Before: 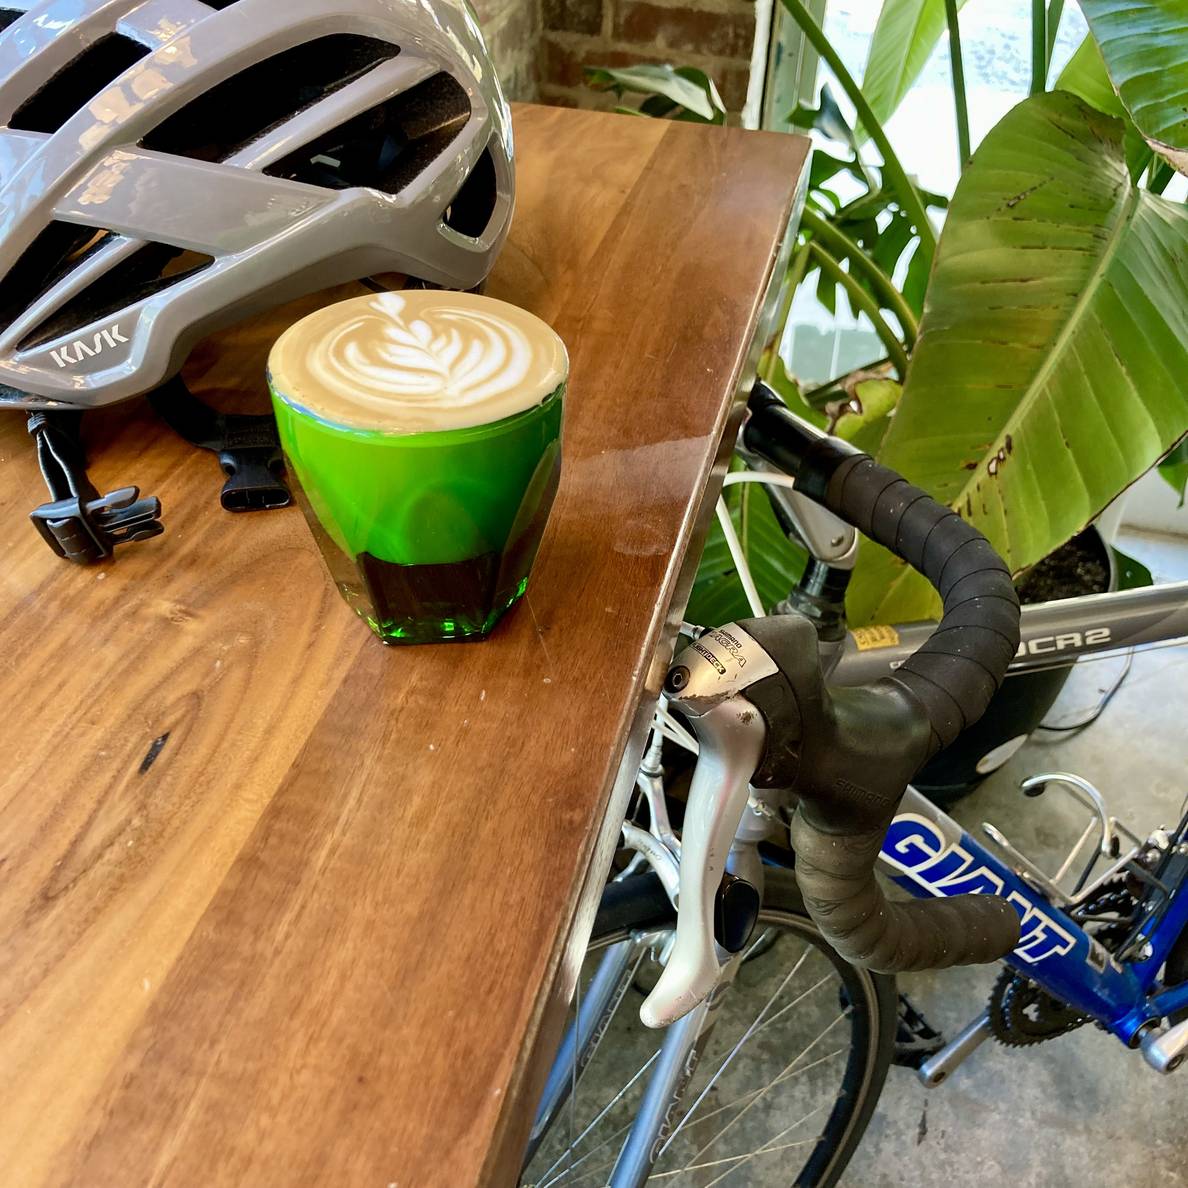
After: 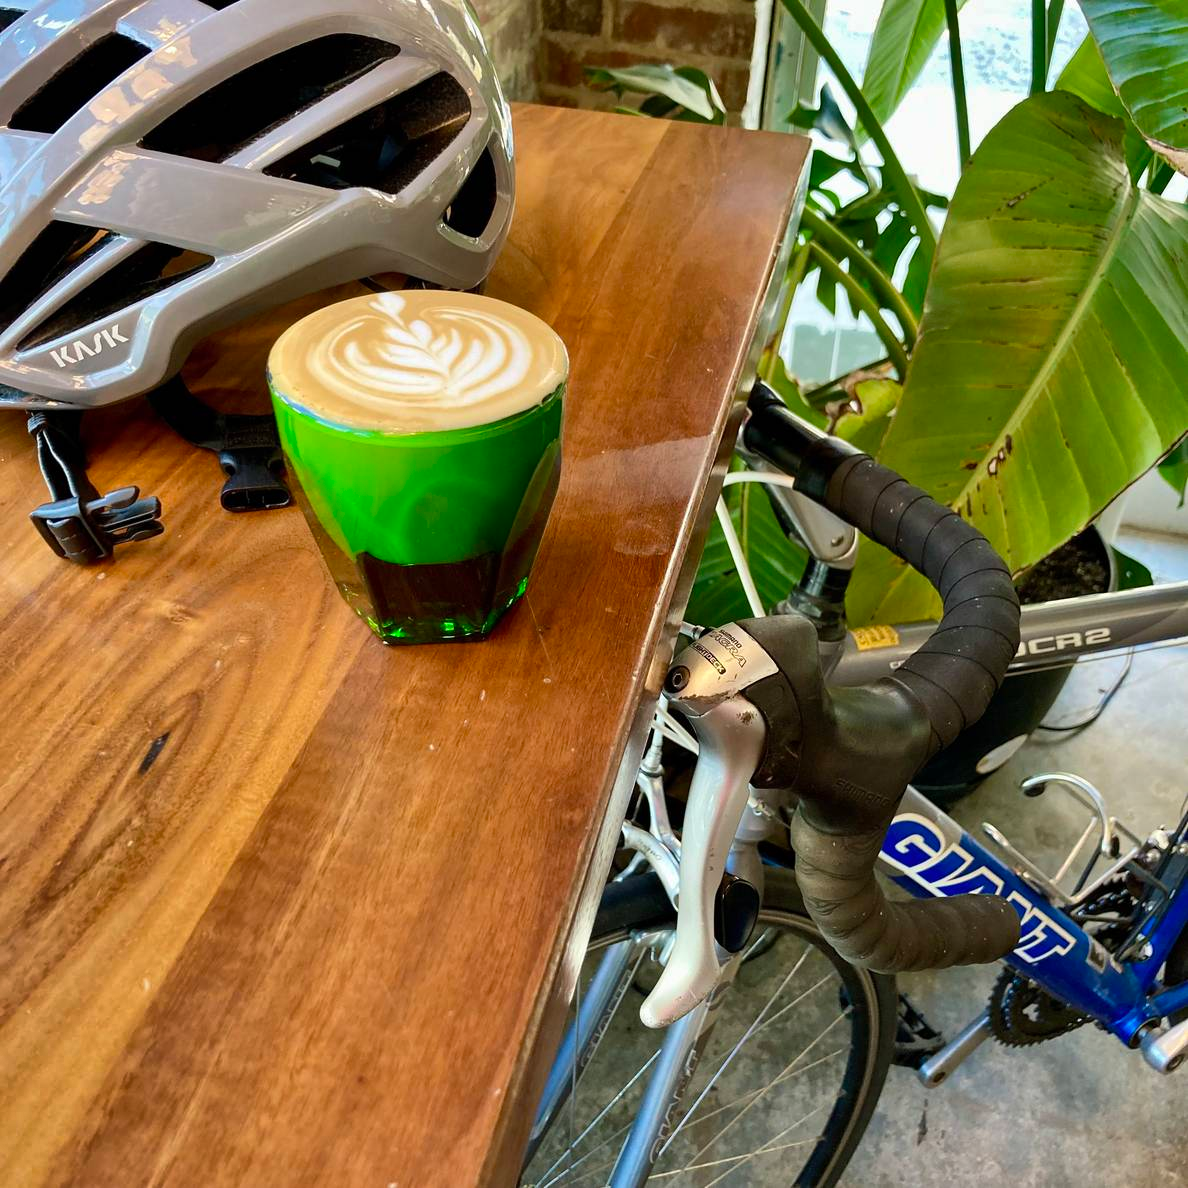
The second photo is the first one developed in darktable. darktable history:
shadows and highlights: shadows 20.88, highlights -82.21, soften with gaussian
